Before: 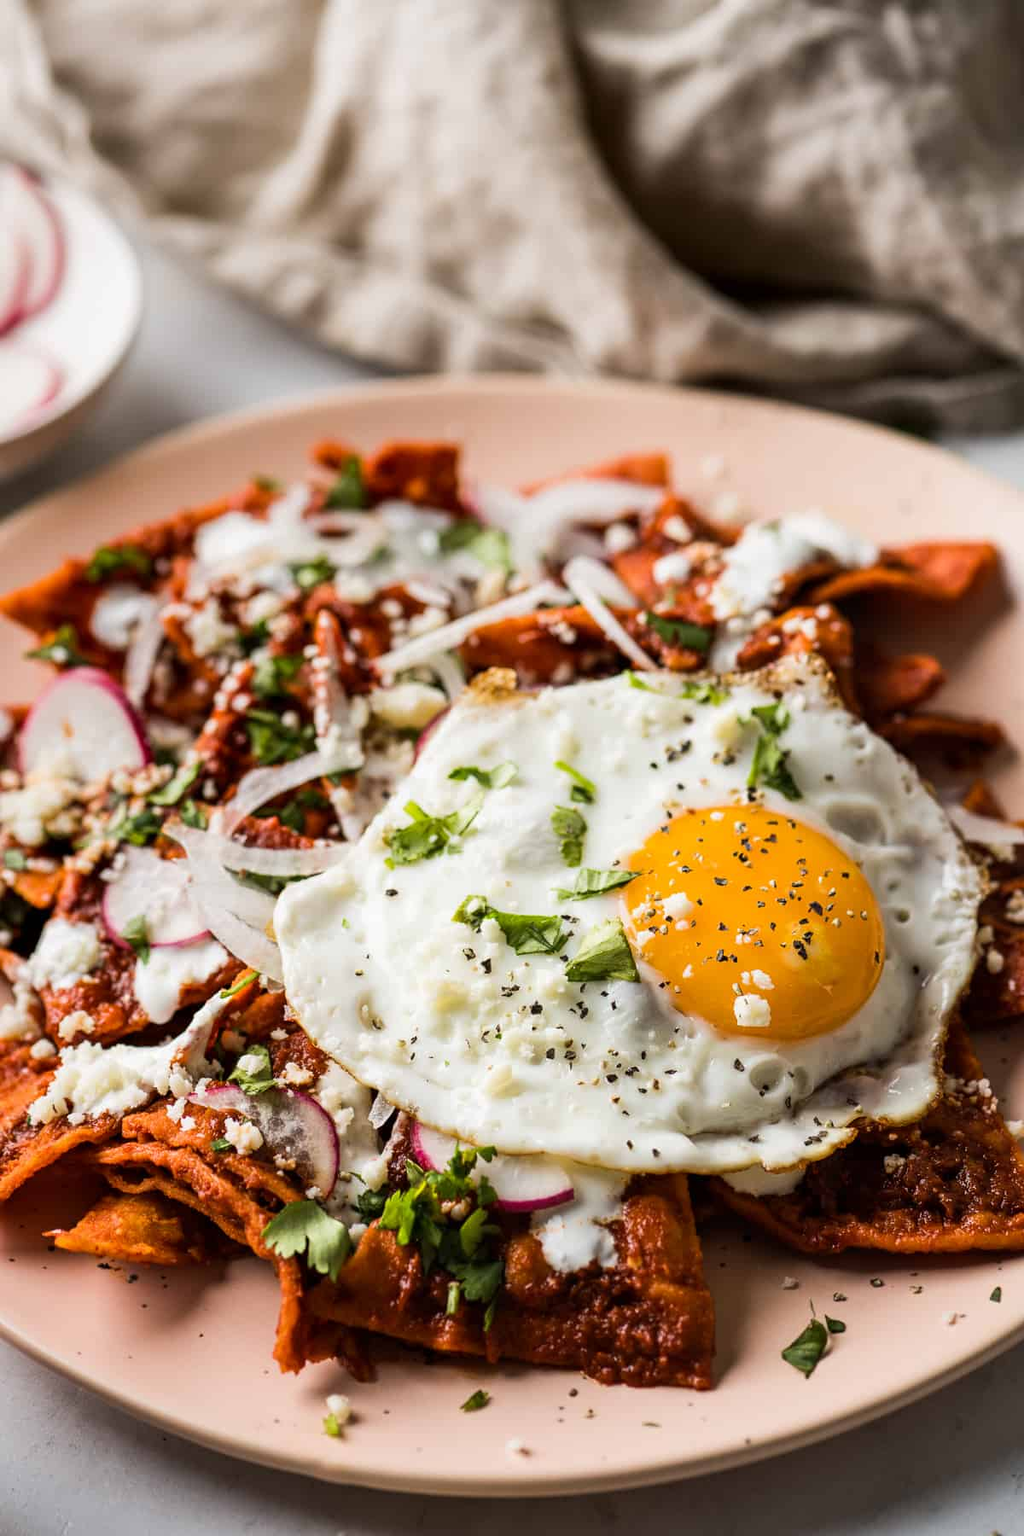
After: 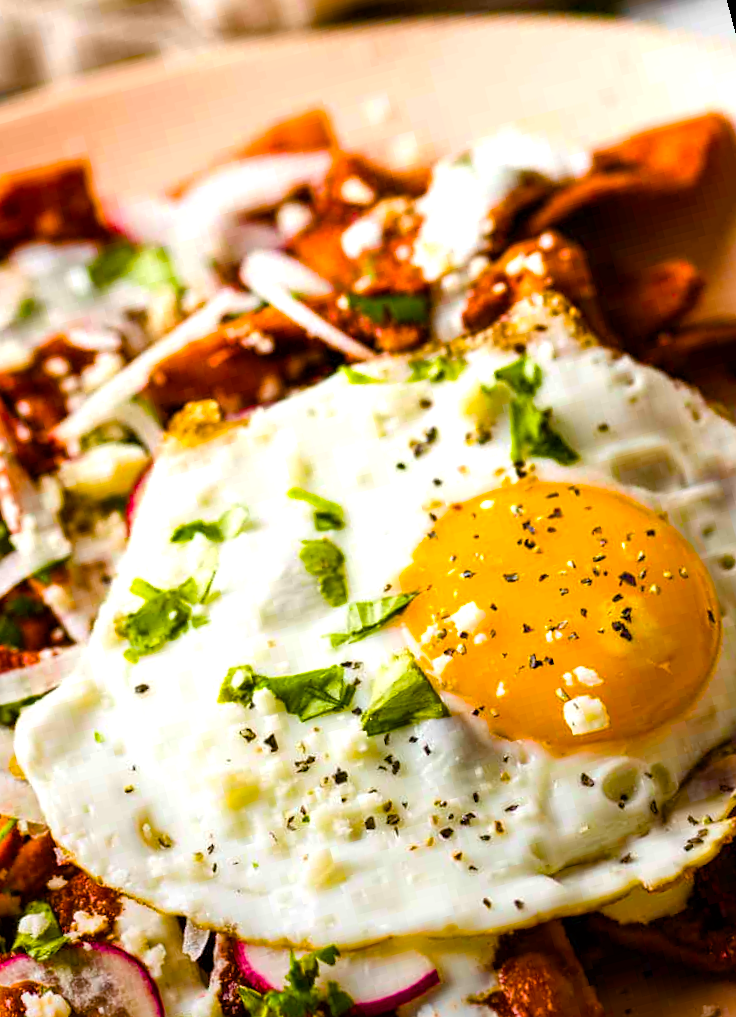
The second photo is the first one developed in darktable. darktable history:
exposure: exposure -0.153 EV, compensate highlight preservation false
graduated density: rotation -180°, offset 24.95
crop: left 31.458%, top 0%, right 11.876%
color balance rgb: linear chroma grading › global chroma 25%, perceptual saturation grading › global saturation 45%, perceptual saturation grading › highlights -50%, perceptual saturation grading › shadows 30%, perceptual brilliance grading › global brilliance 18%, global vibrance 40%
rotate and perspective: rotation -14.8°, crop left 0.1, crop right 0.903, crop top 0.25, crop bottom 0.748
